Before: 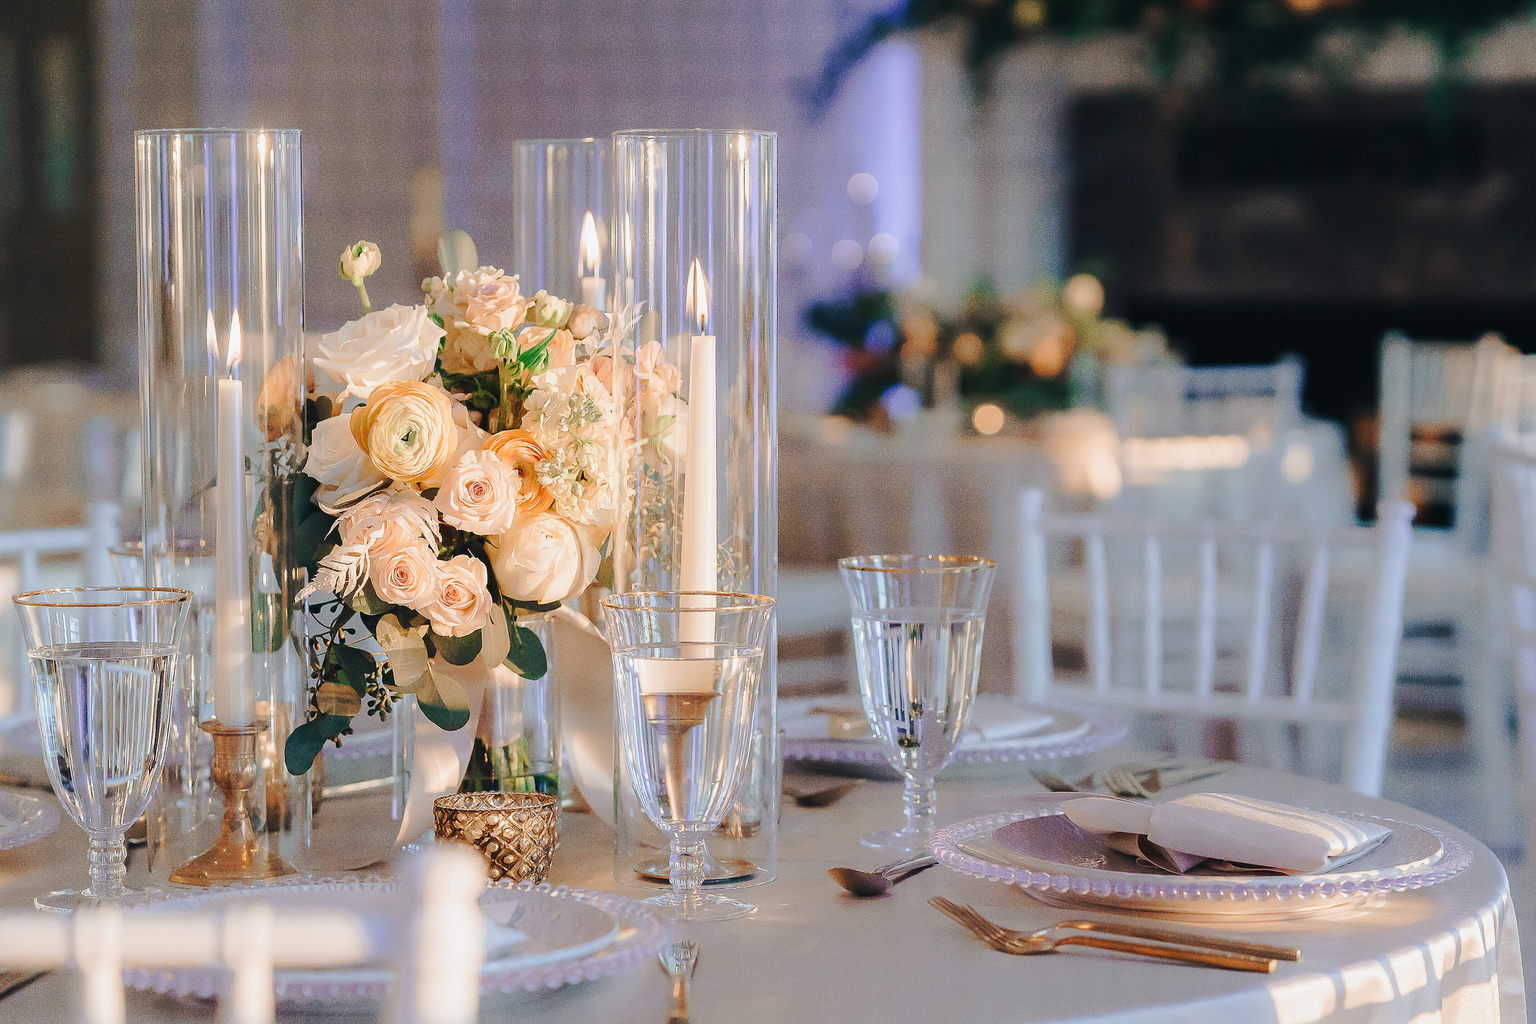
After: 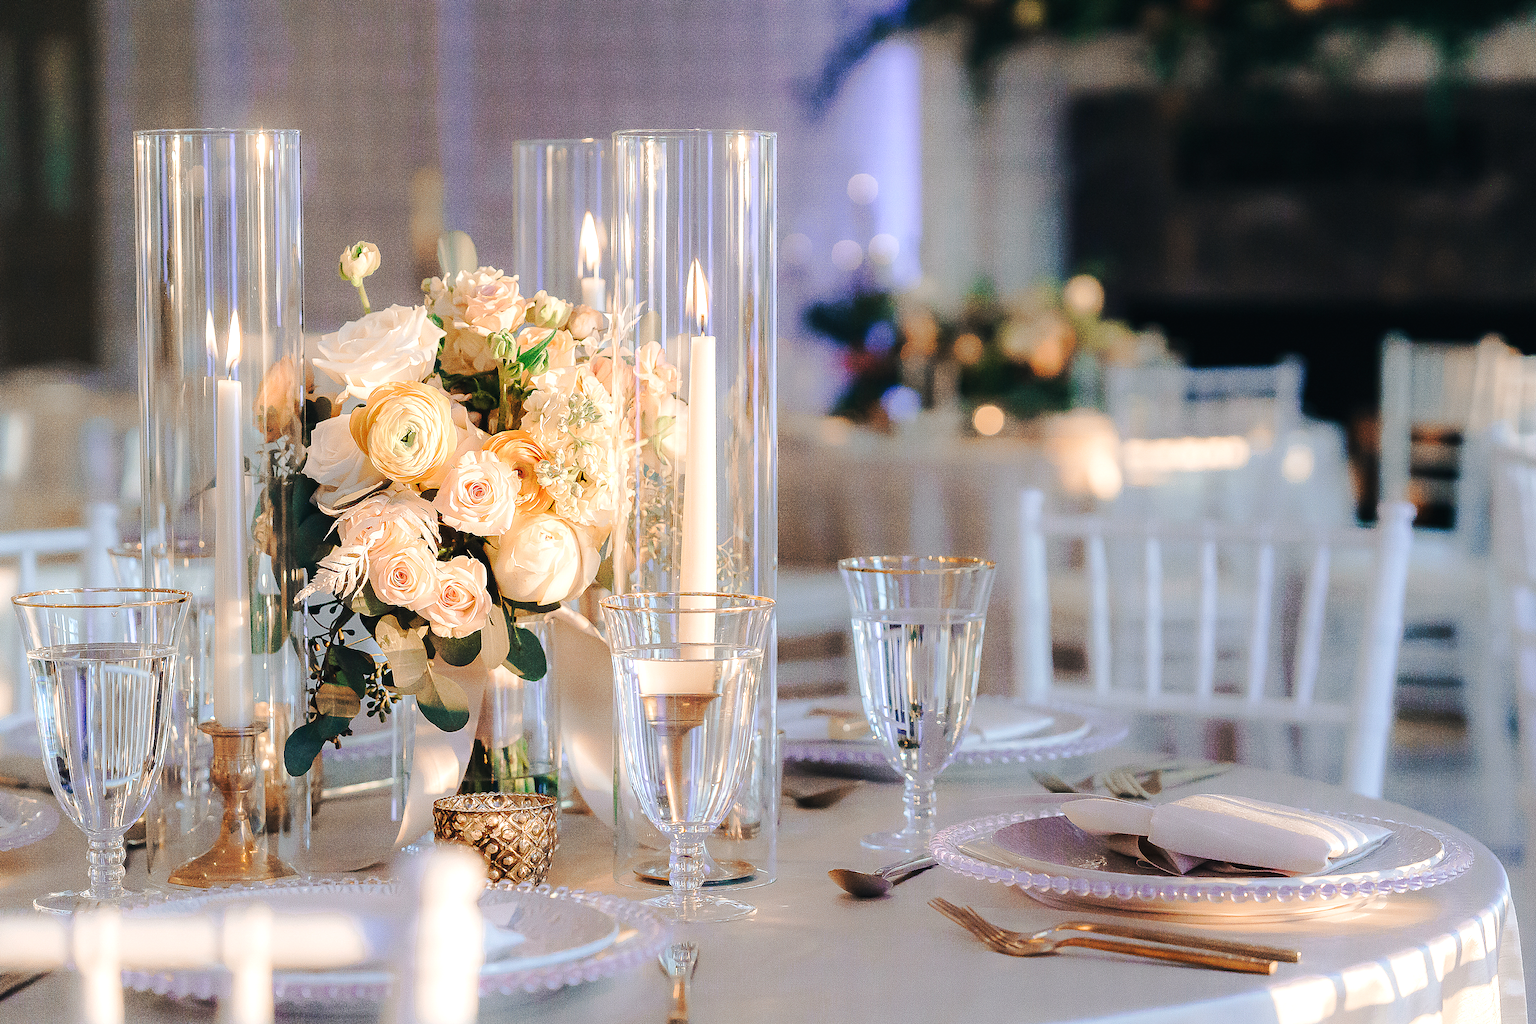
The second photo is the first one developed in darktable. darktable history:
tone equalizer: -8 EV -0.422 EV, -7 EV -0.404 EV, -6 EV -0.344 EV, -5 EV -0.193 EV, -3 EV 0.189 EV, -2 EV 0.334 EV, -1 EV 0.406 EV, +0 EV 0.388 EV, smoothing diameter 2.01%, edges refinement/feathering 22.71, mask exposure compensation -1.57 EV, filter diffusion 5
crop and rotate: left 0.098%, bottom 0.007%
